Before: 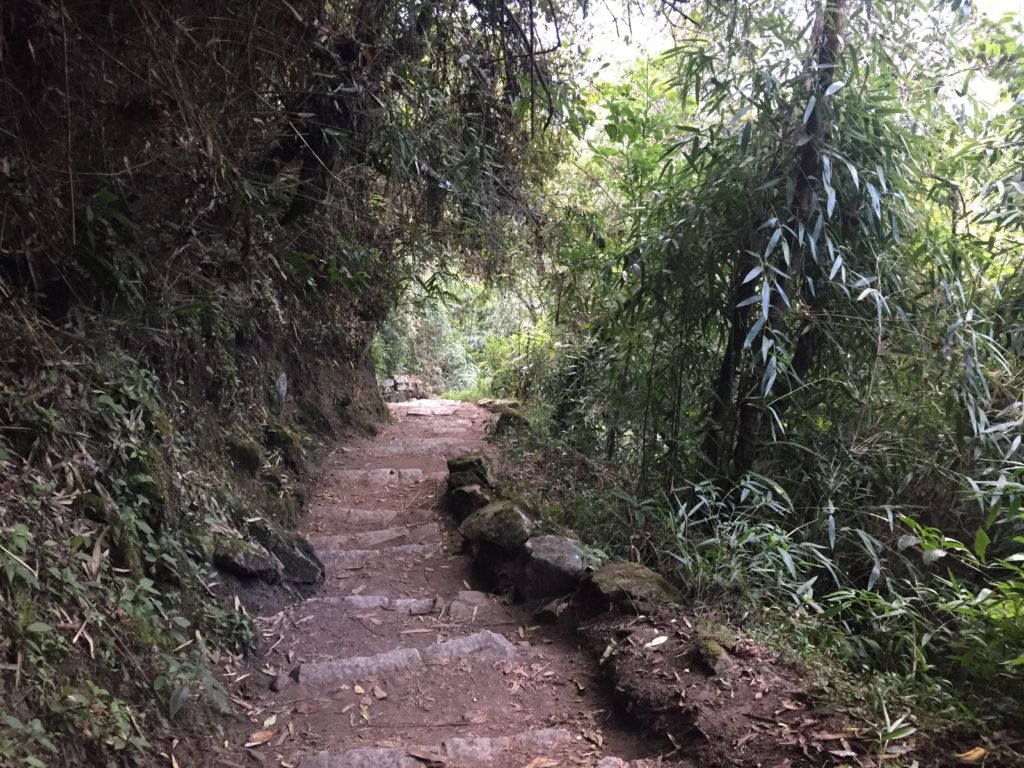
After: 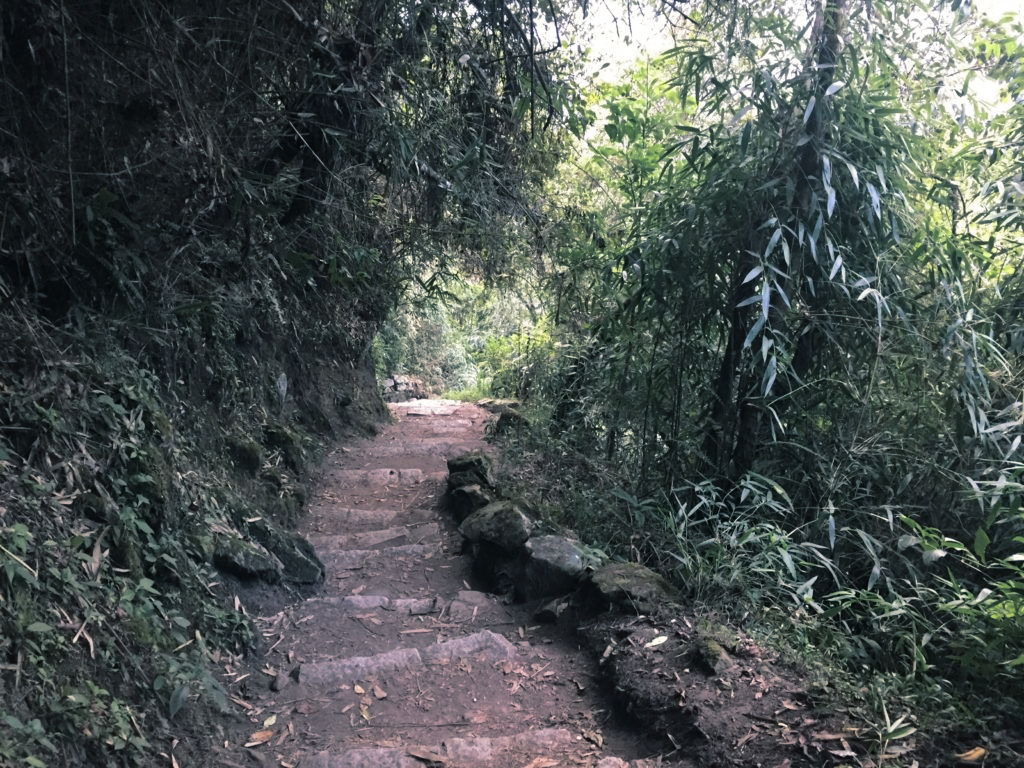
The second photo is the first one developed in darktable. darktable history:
color balance rgb: perceptual saturation grading › global saturation 20%, perceptual saturation grading › highlights -25%, perceptual saturation grading › shadows 50%
split-toning: shadows › hue 205.2°, shadows › saturation 0.29, highlights › hue 50.4°, highlights › saturation 0.38, balance -49.9
